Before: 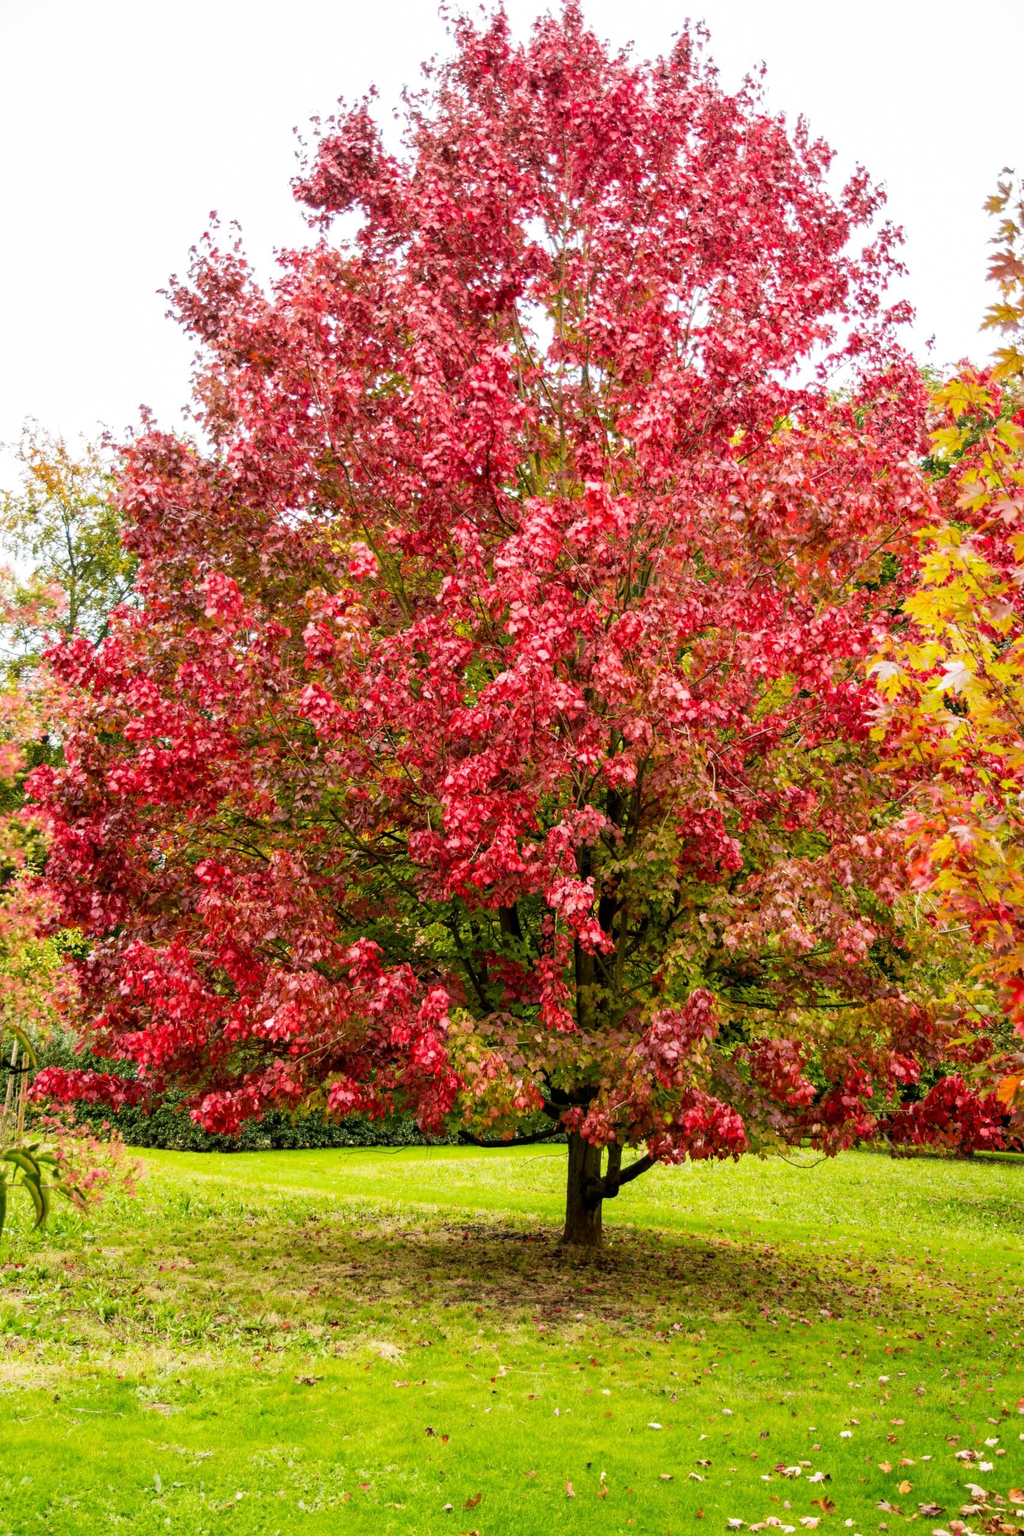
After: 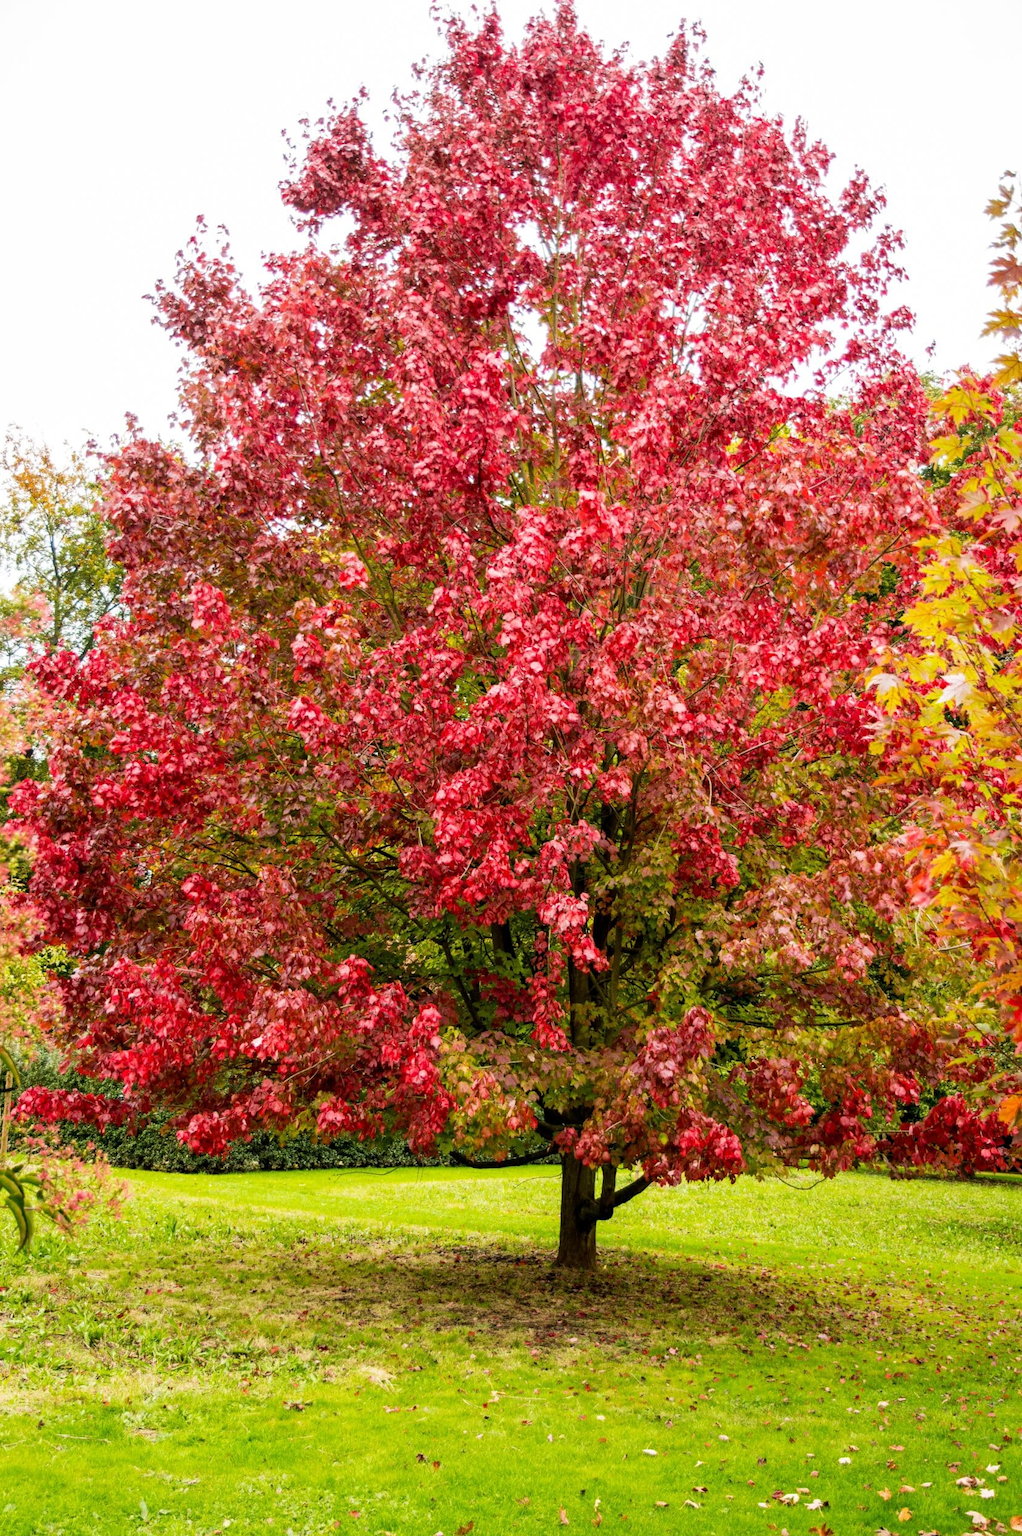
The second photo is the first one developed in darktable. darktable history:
crop: left 1.656%, right 0.272%, bottom 1.775%
